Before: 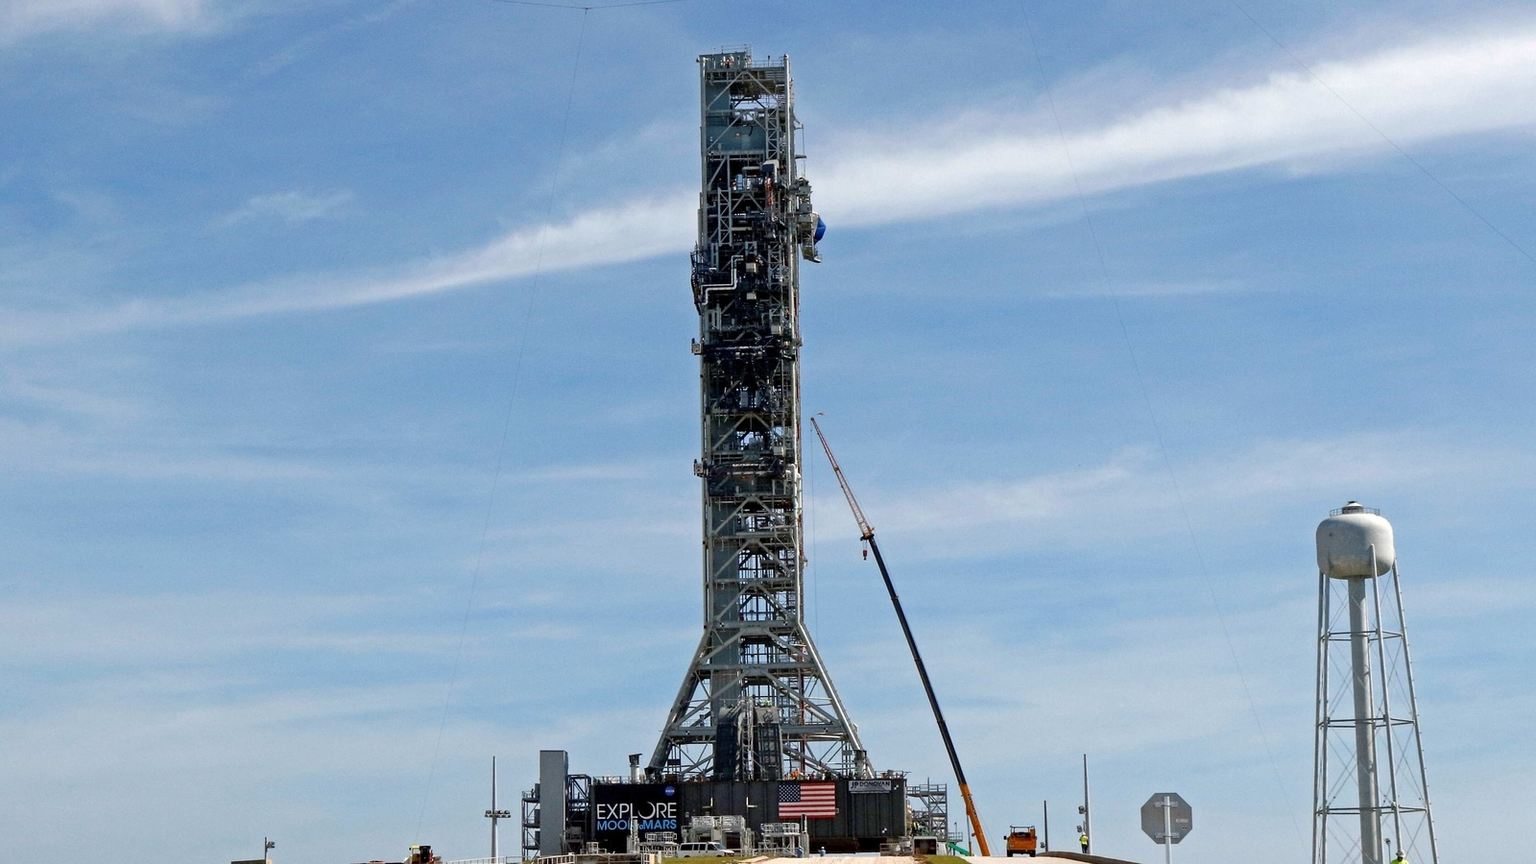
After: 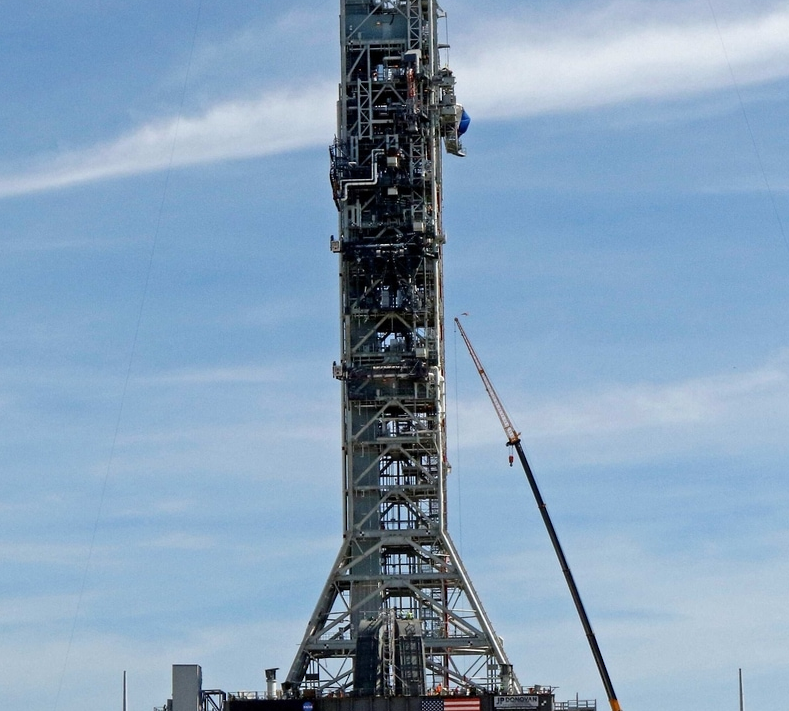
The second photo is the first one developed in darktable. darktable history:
crop and rotate: angle 0.022°, left 24.389%, top 13.047%, right 26.27%, bottom 8.006%
